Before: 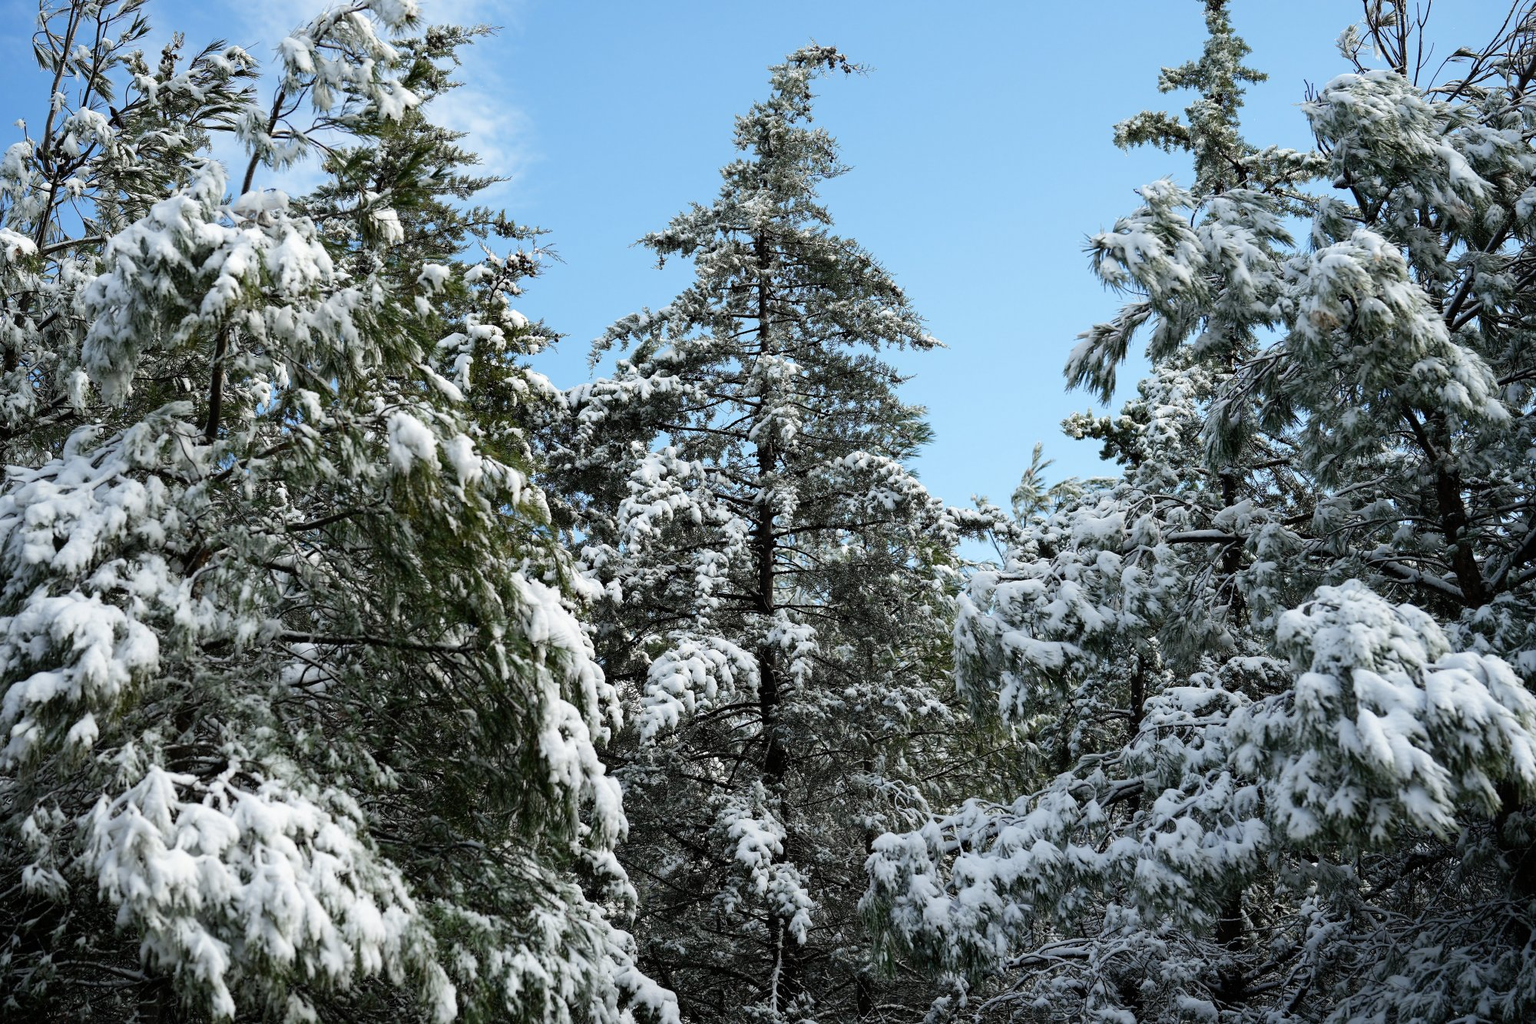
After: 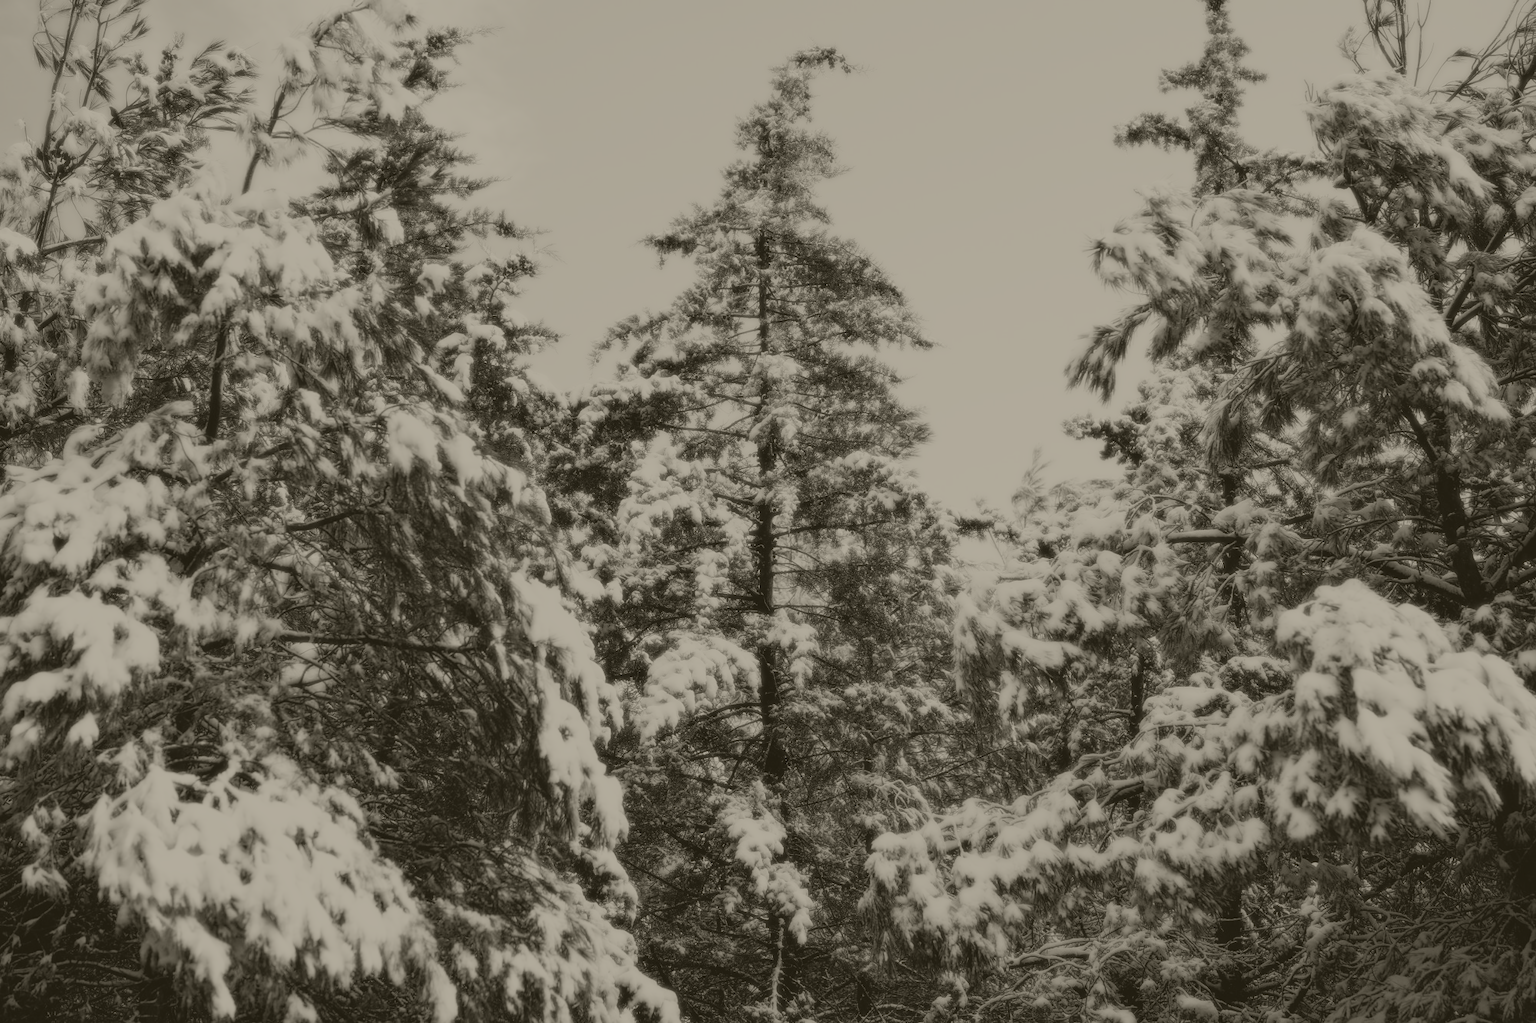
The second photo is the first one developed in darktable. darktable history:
bloom: size 0%, threshold 54.82%, strength 8.31%
colorize: hue 41.44°, saturation 22%, source mix 60%, lightness 10.61%
